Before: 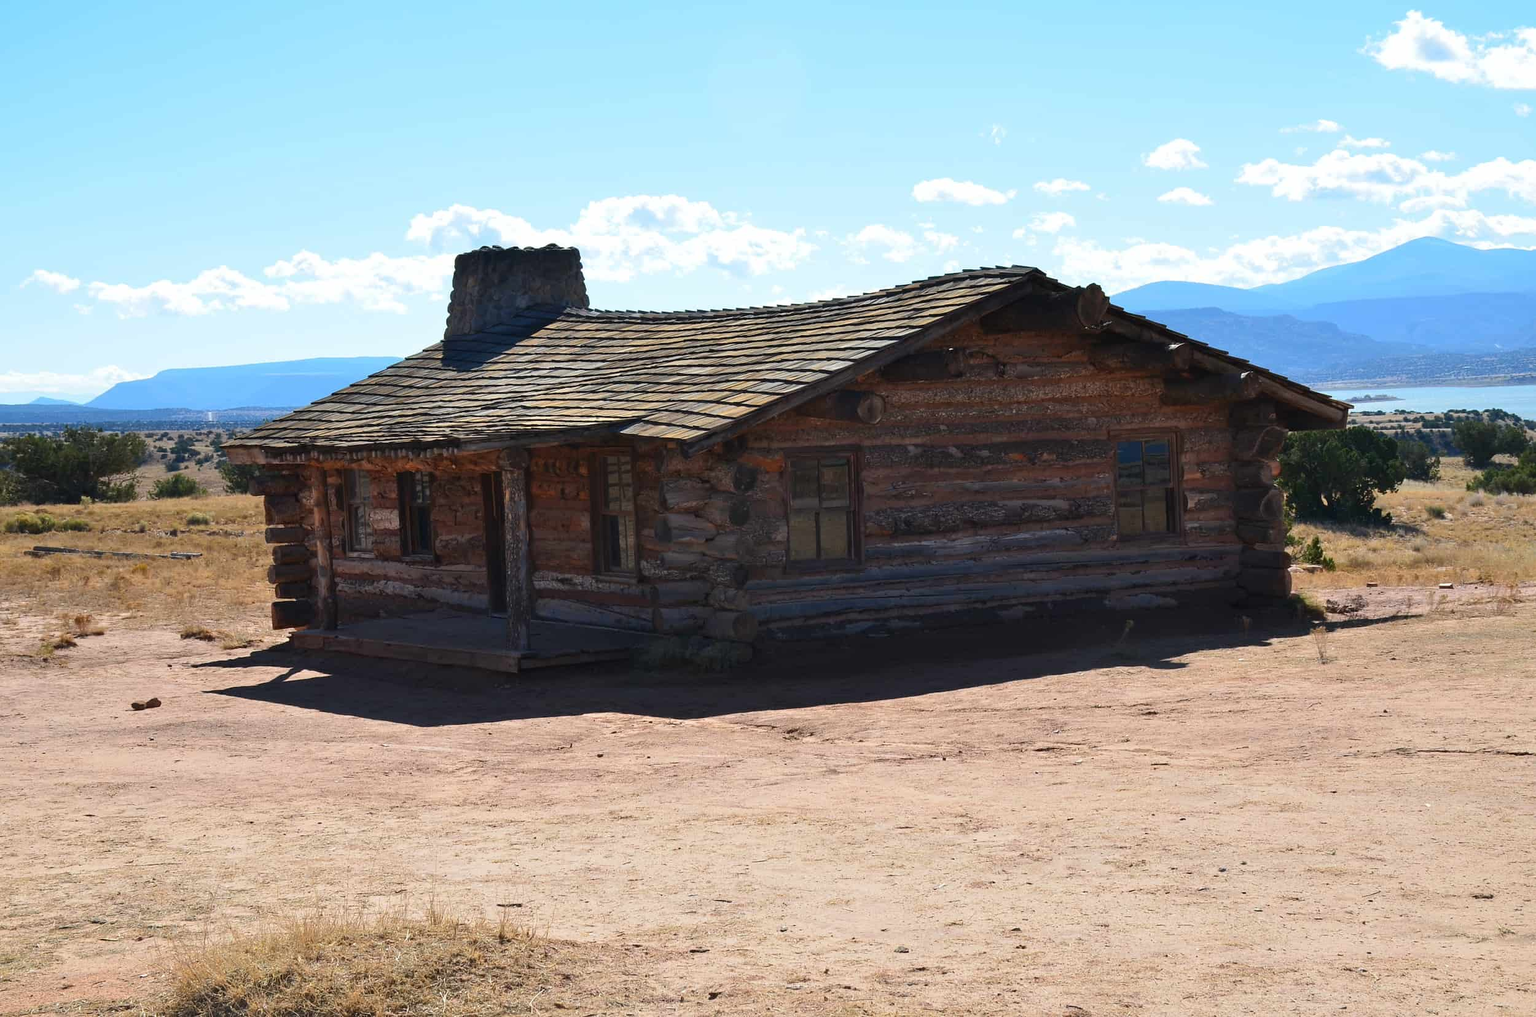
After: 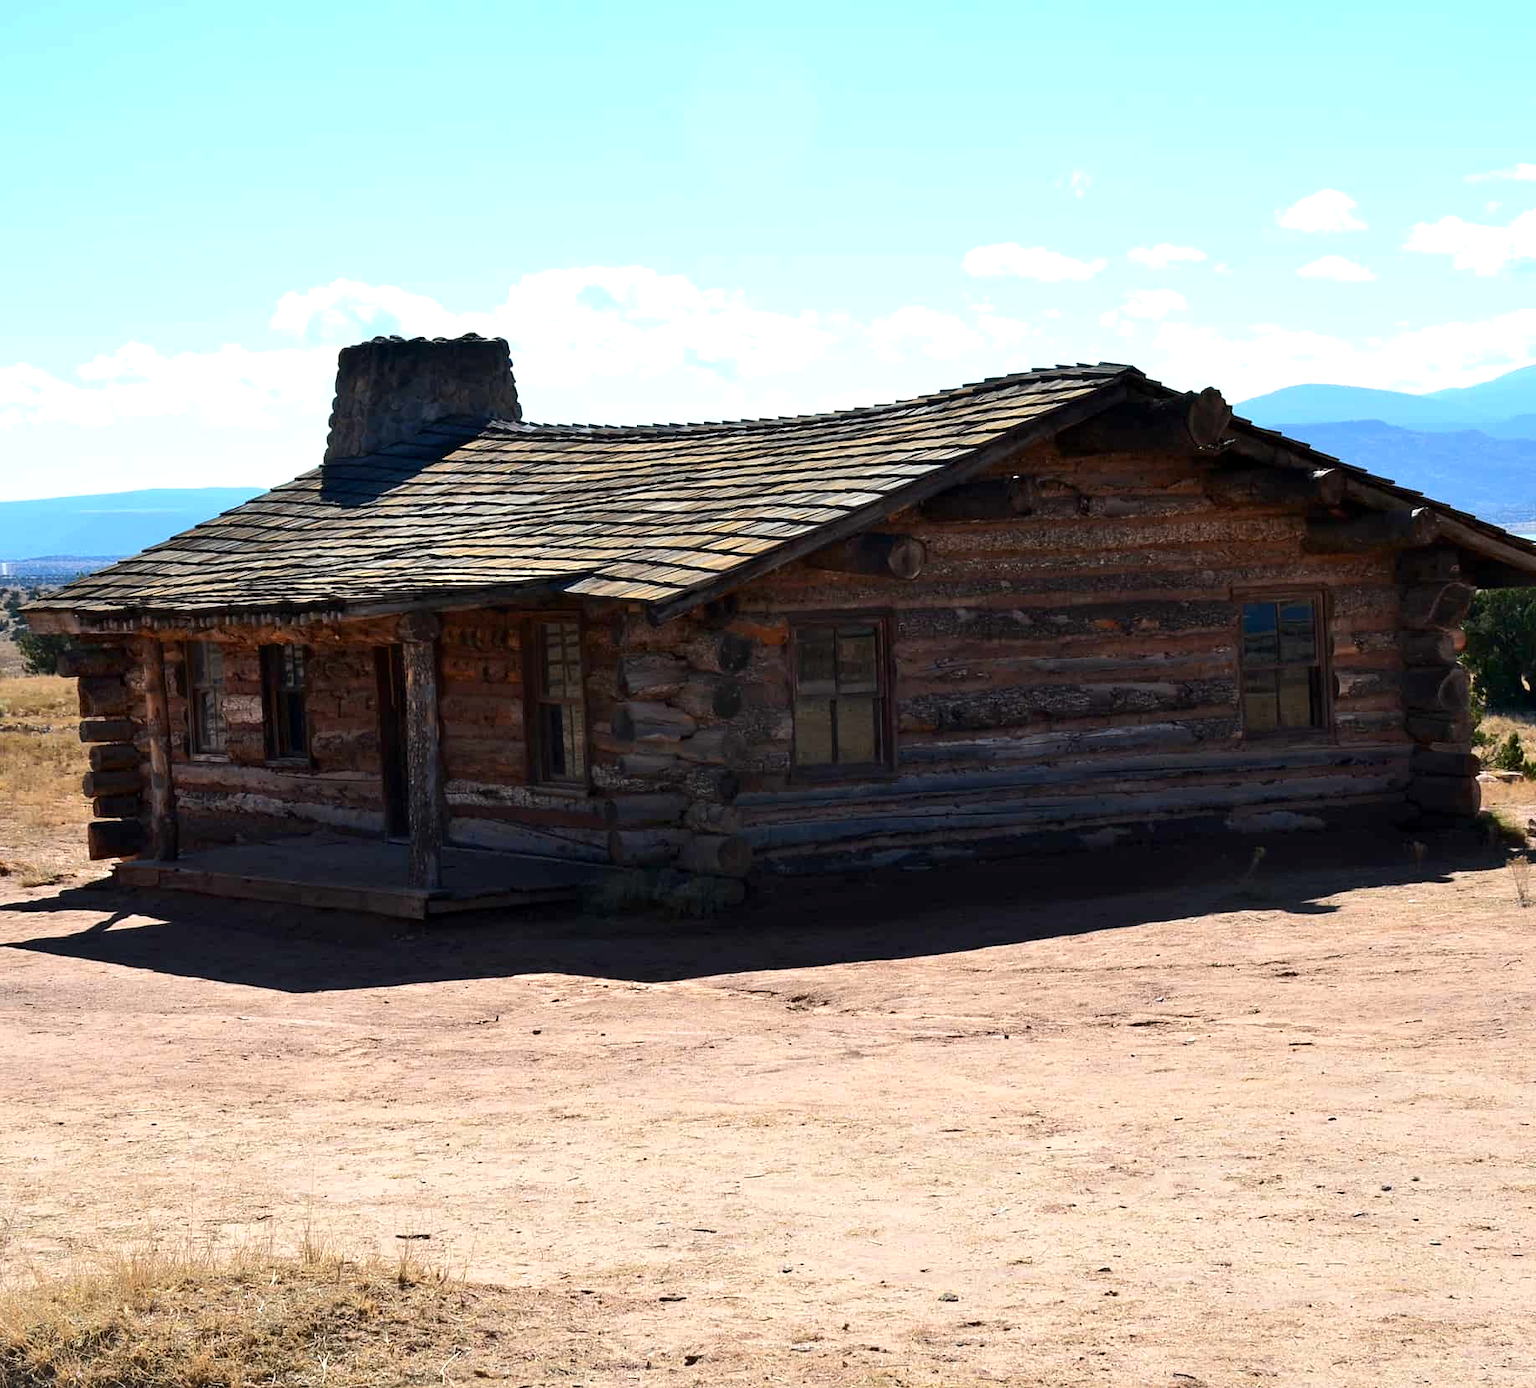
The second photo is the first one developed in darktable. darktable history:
crop: left 13.481%, right 13.265%
exposure: black level correction 0.005, exposure 0.003 EV, compensate highlight preservation false
tone equalizer: -8 EV -0.388 EV, -7 EV -0.424 EV, -6 EV -0.306 EV, -5 EV -0.222 EV, -3 EV 0.248 EV, -2 EV 0.361 EV, -1 EV 0.386 EV, +0 EV 0.42 EV, edges refinement/feathering 500, mask exposure compensation -1.57 EV, preserve details no
